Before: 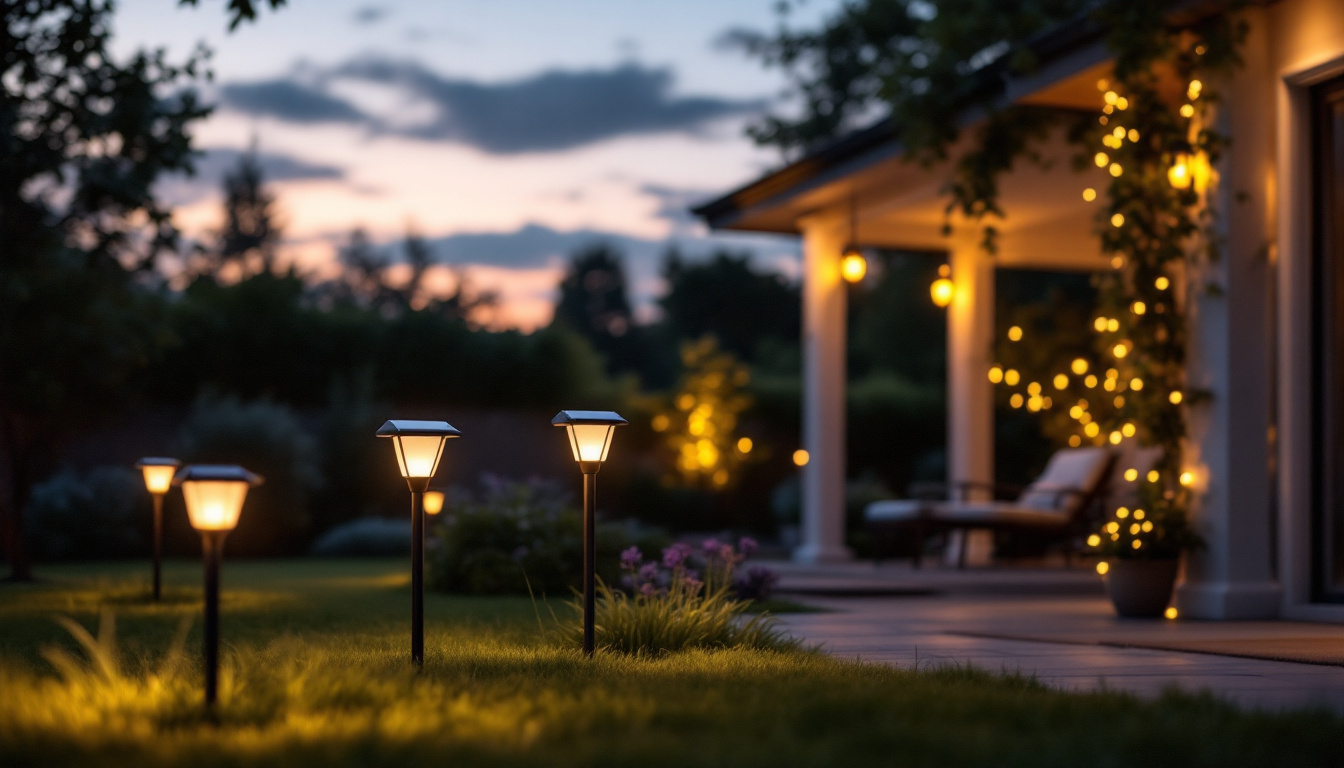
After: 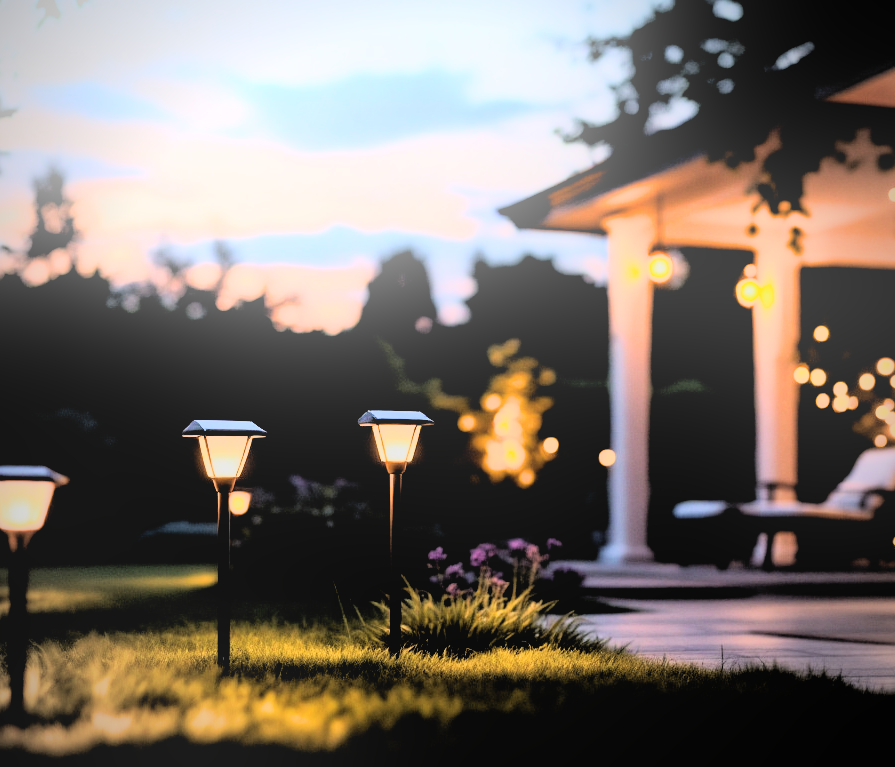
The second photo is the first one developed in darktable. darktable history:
filmic rgb: black relative exposure -3.31 EV, white relative exposure 3.45 EV, hardness 2.36, contrast 1.103
crop and rotate: left 14.436%, right 18.898%
rgb curve: curves: ch0 [(0, 0) (0.21, 0.15) (0.24, 0.21) (0.5, 0.75) (0.75, 0.96) (0.89, 0.99) (1, 1)]; ch1 [(0, 0.02) (0.21, 0.13) (0.25, 0.2) (0.5, 0.67) (0.75, 0.9) (0.89, 0.97) (1, 1)]; ch2 [(0, 0.02) (0.21, 0.13) (0.25, 0.2) (0.5, 0.67) (0.75, 0.9) (0.89, 0.97) (1, 1)], compensate middle gray true
vignetting: on, module defaults
bloom: on, module defaults
exposure: black level correction -0.002, exposure 0.708 EV, compensate exposure bias true, compensate highlight preservation false
